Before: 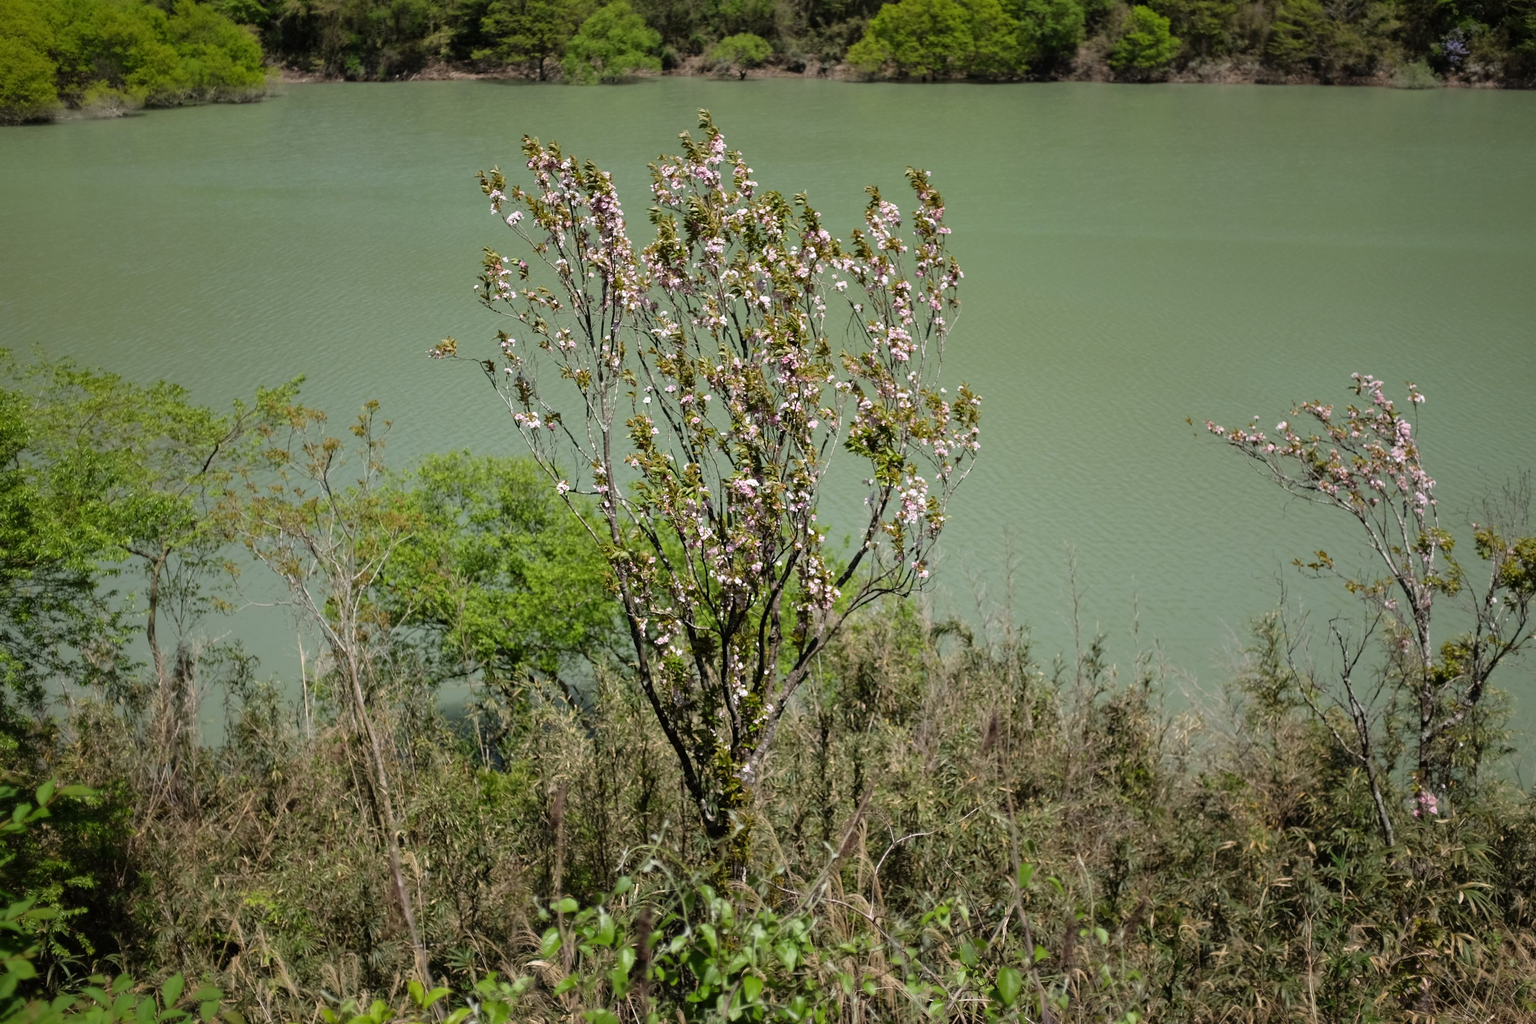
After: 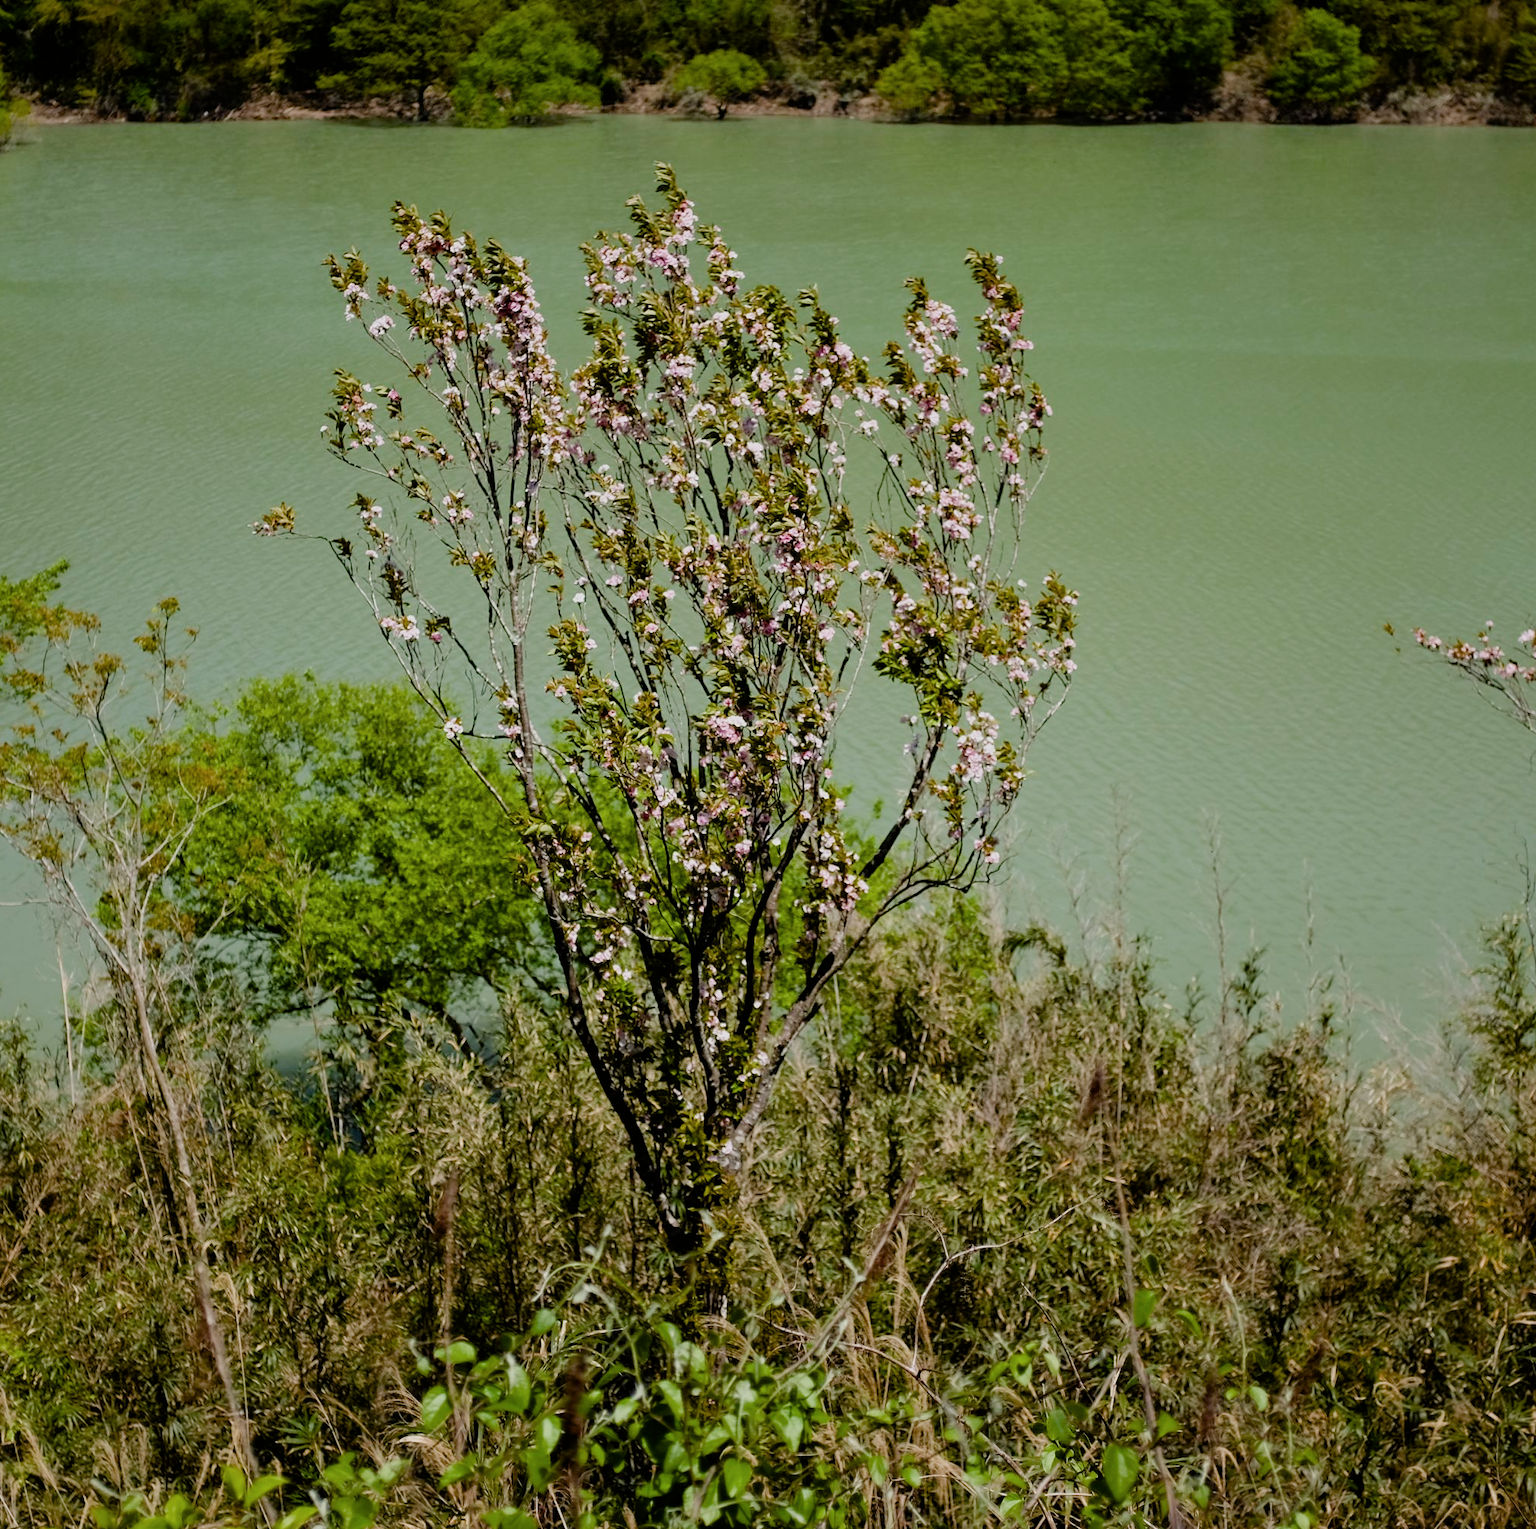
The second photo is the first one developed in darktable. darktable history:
color balance rgb: linear chroma grading › global chroma 0.823%, perceptual saturation grading › global saturation 45.441%, perceptual saturation grading › highlights -50.464%, perceptual saturation grading › shadows 30.769%, saturation formula JzAzBz (2021)
shadows and highlights: shadows -11.72, white point adjustment 3.9, highlights 27.83
crop: left 16.908%, right 16.134%
filmic rgb: black relative exposure -7.65 EV, white relative exposure 4.56 EV, hardness 3.61
